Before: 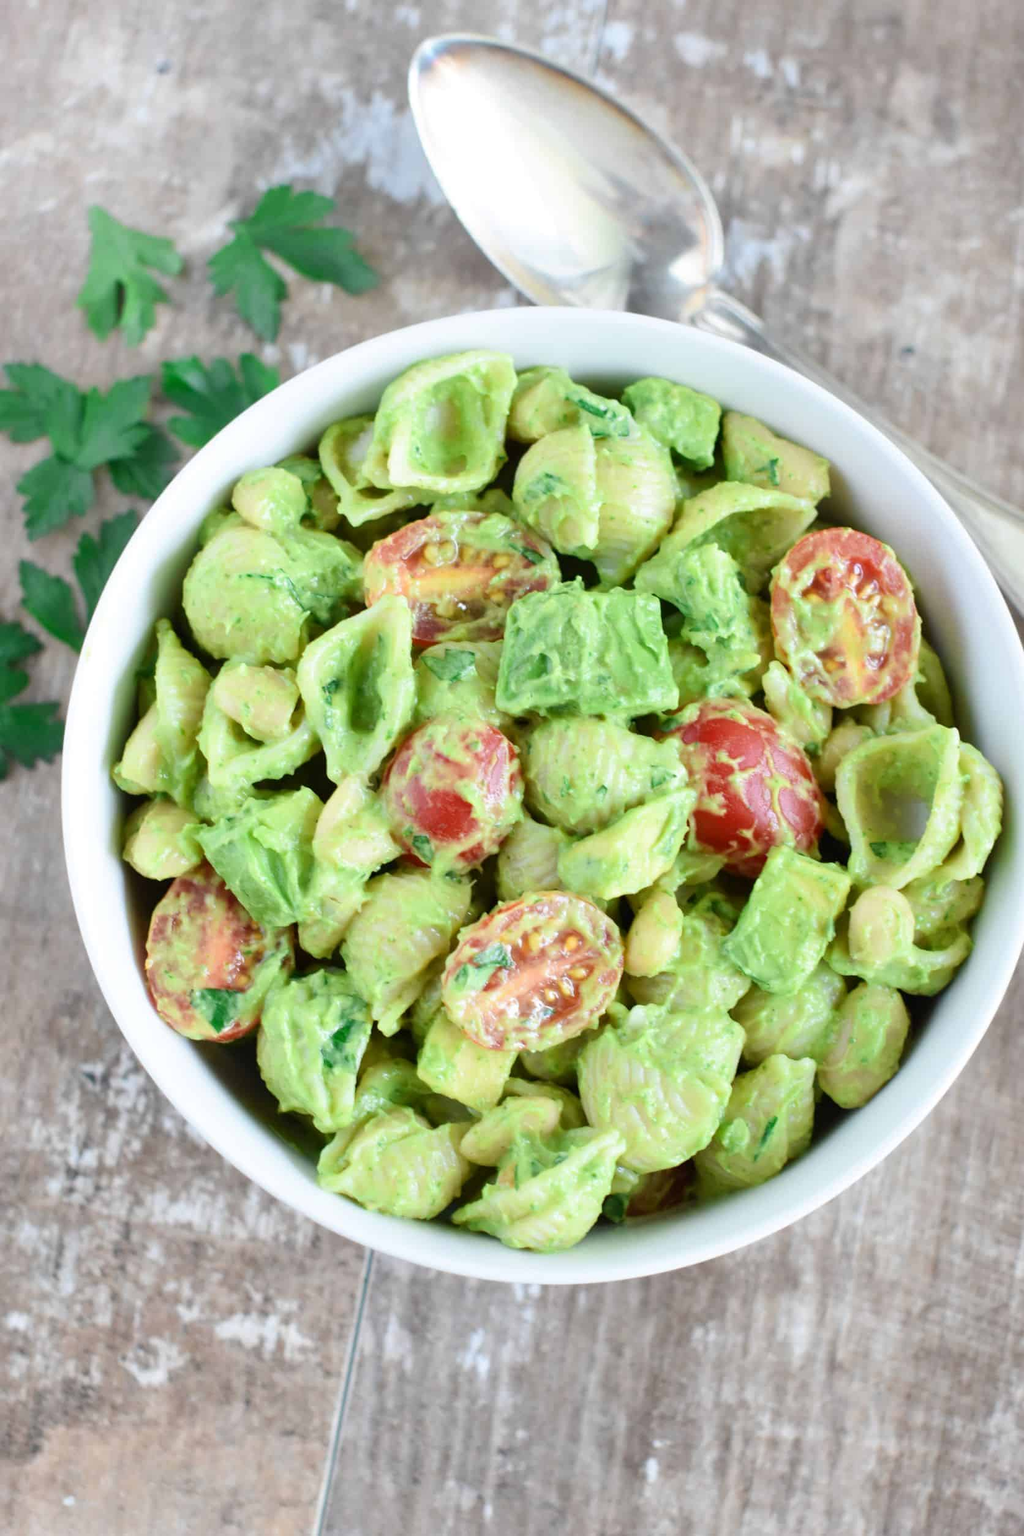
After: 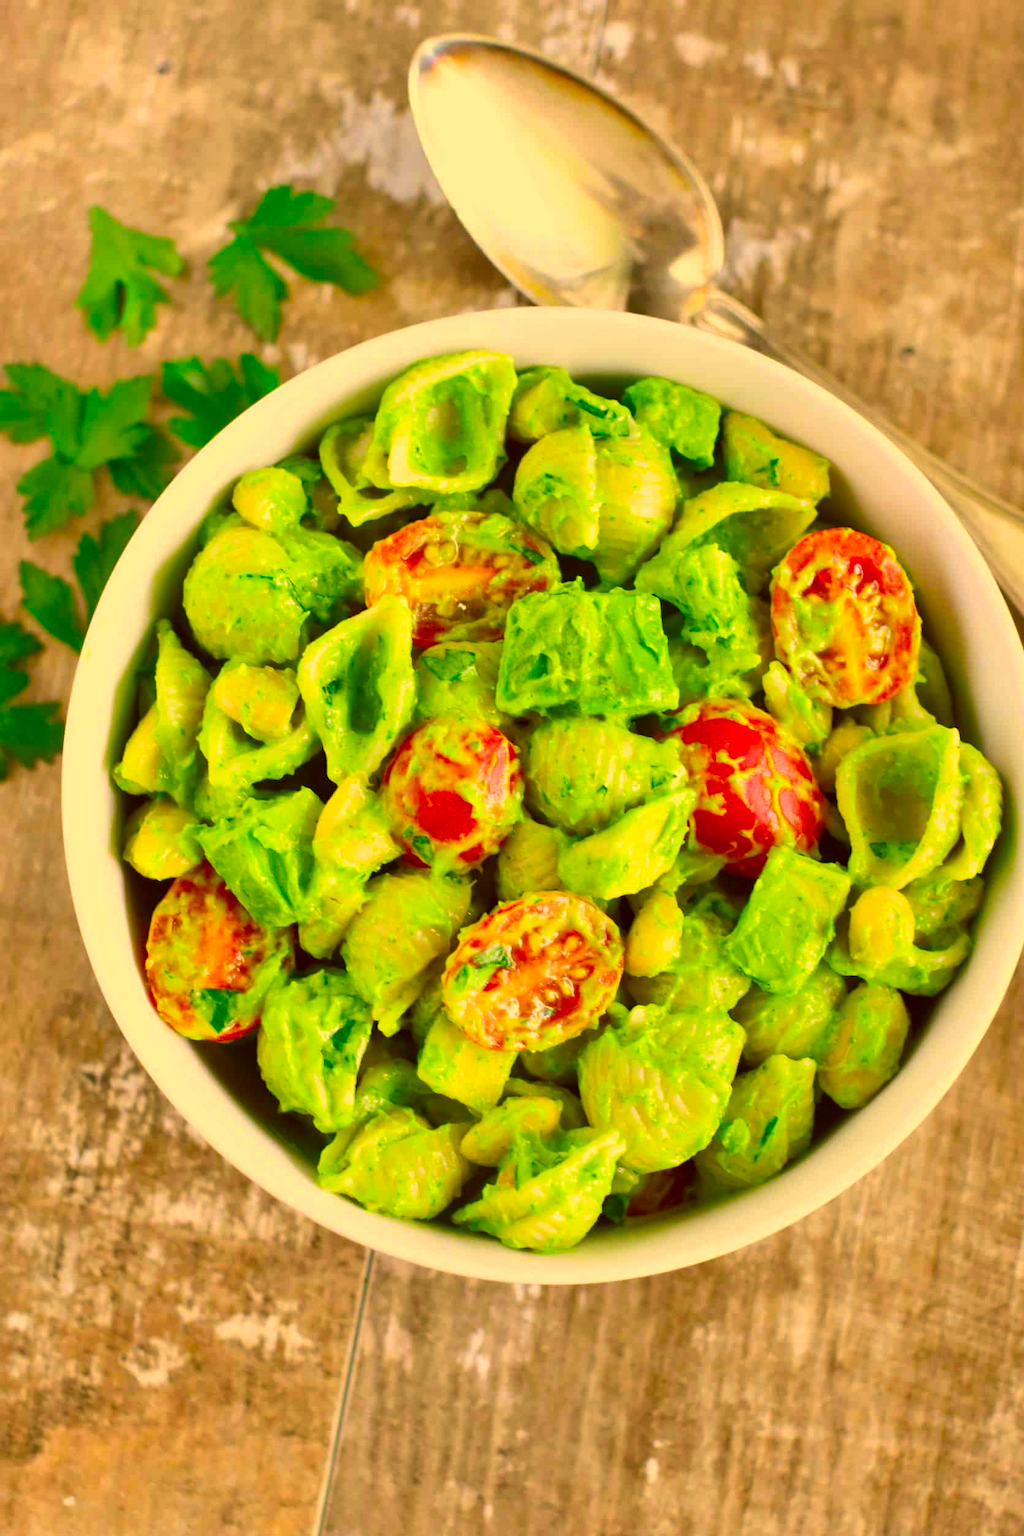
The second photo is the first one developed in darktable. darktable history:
color correction: highlights a* 10.8, highlights b* 30.1, shadows a* 2.83, shadows b* 18.29, saturation 1.75
shadows and highlights: soften with gaussian
